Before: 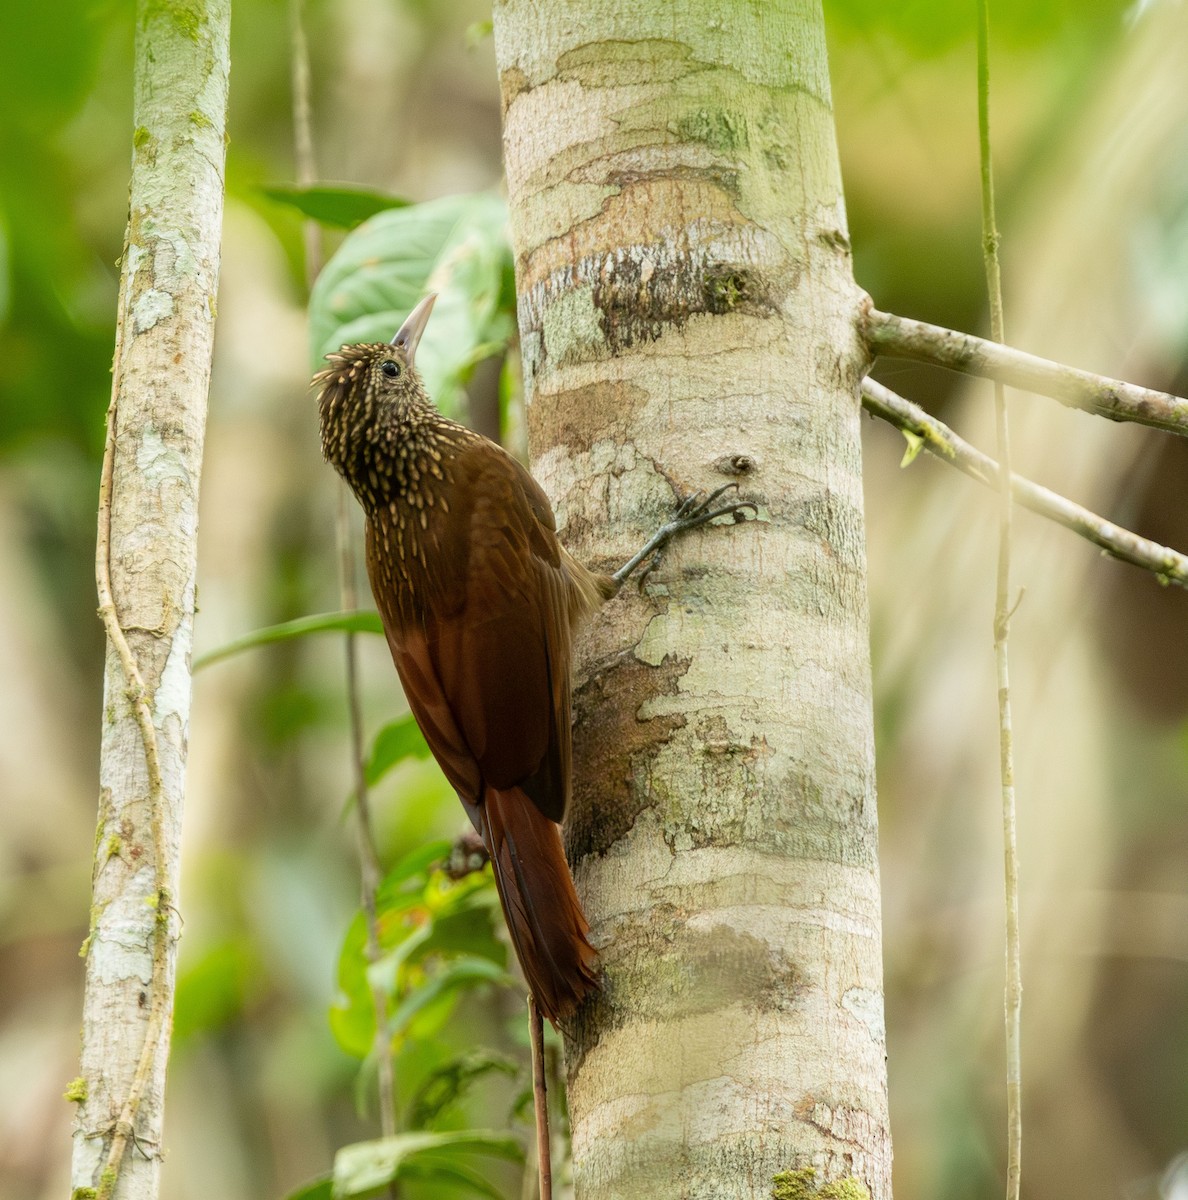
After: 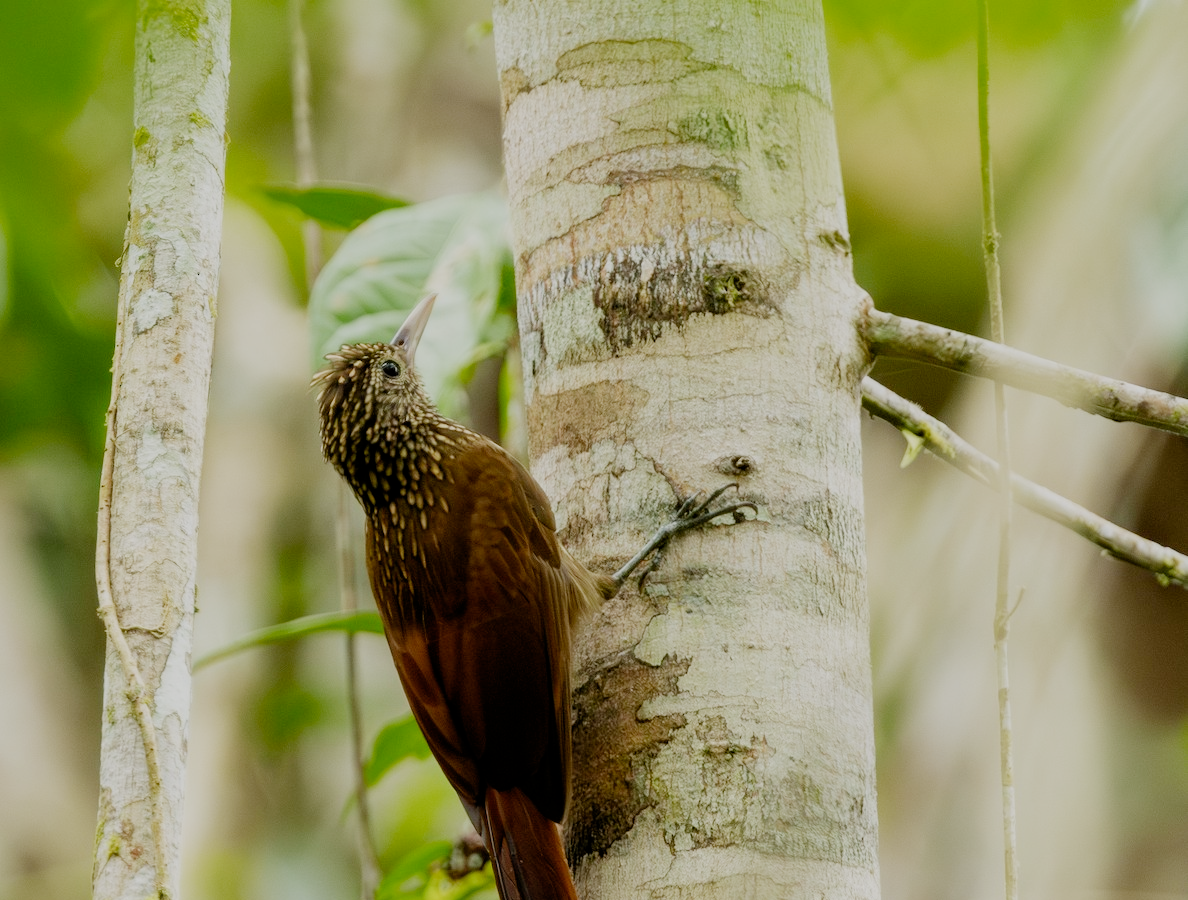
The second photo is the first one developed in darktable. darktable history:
crop: bottom 24.957%
filmic rgb: black relative exposure -7.27 EV, white relative exposure 5.08 EV, threshold 2.98 EV, hardness 3.21, preserve chrominance no, color science v4 (2020), contrast in shadows soft, enable highlight reconstruction true
